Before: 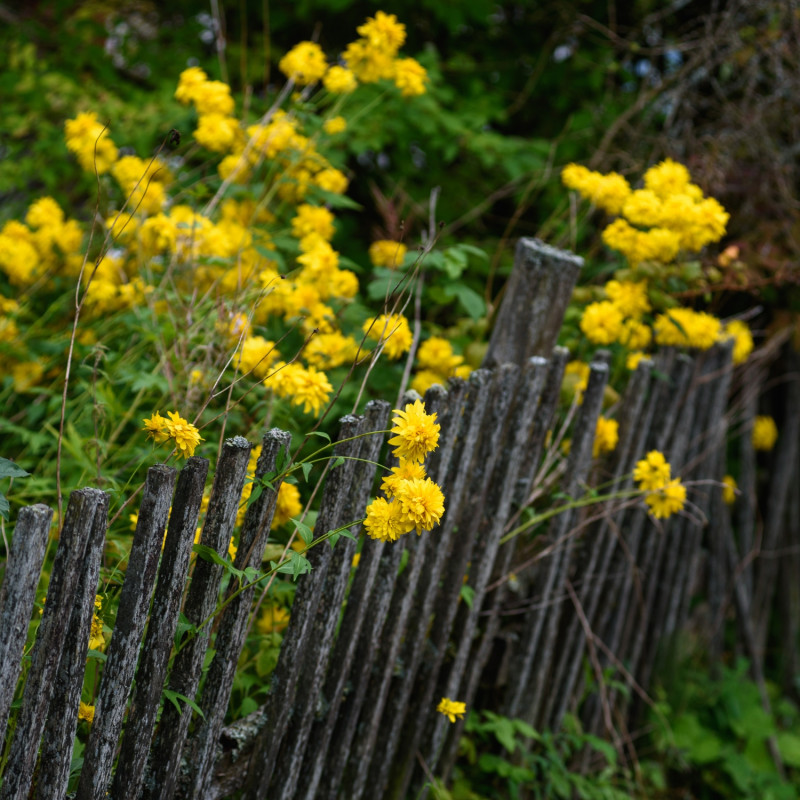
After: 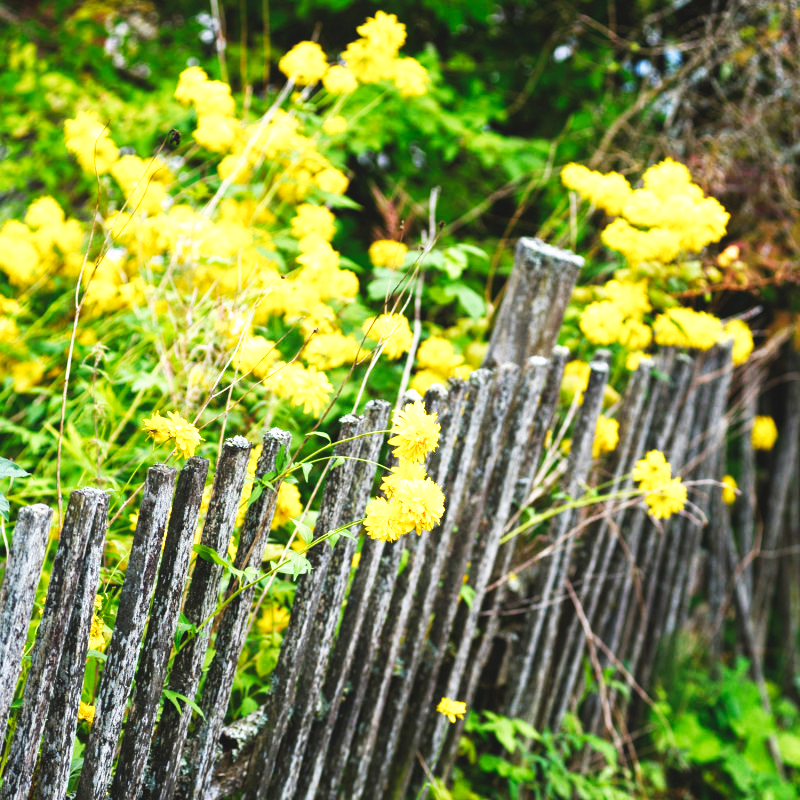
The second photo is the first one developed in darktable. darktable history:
base curve: curves: ch0 [(0, 0) (0.007, 0.004) (0.027, 0.03) (0.046, 0.07) (0.207, 0.54) (0.442, 0.872) (0.673, 0.972) (1, 1)], preserve colors none
exposure: black level correction -0.005, exposure 1.002 EV, compensate highlight preservation false
